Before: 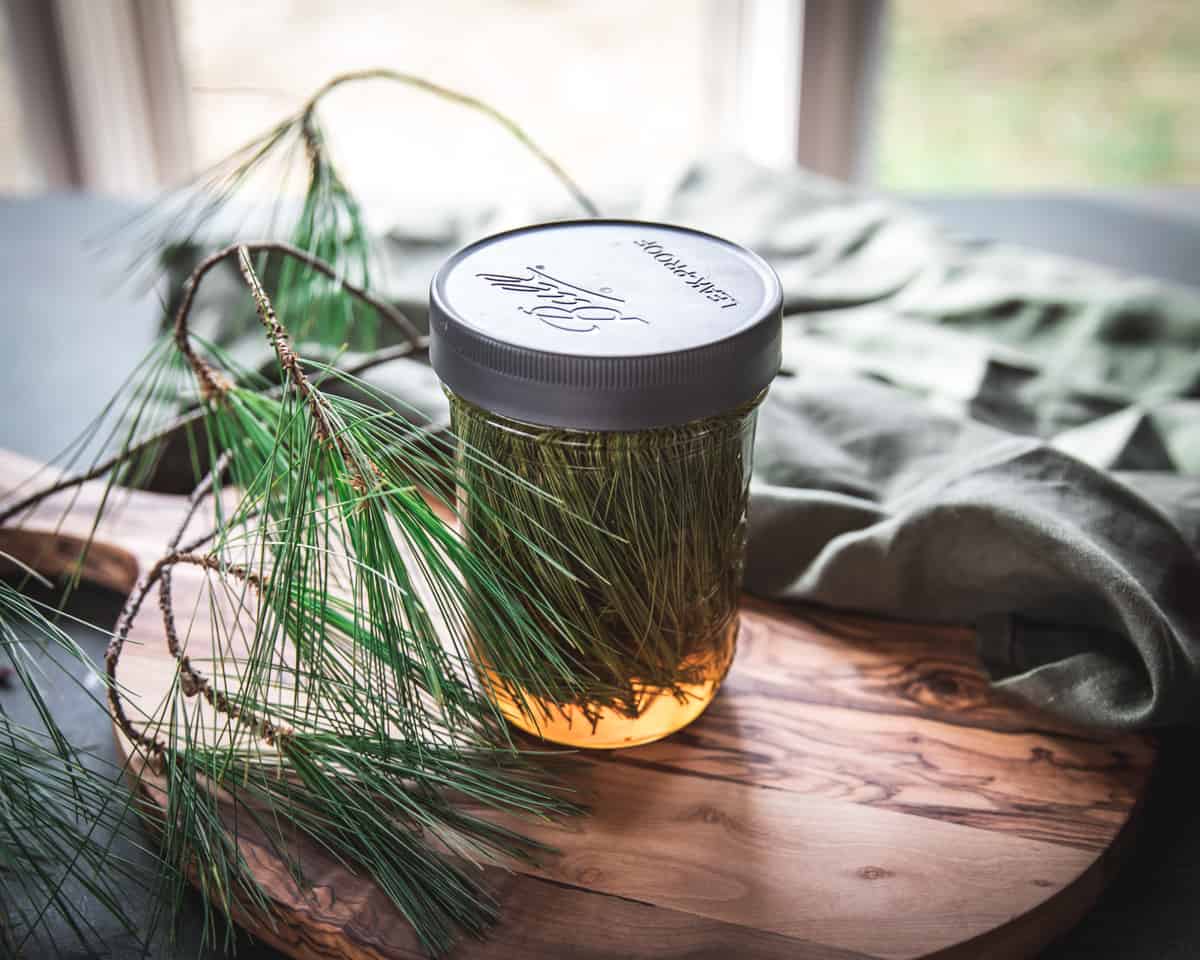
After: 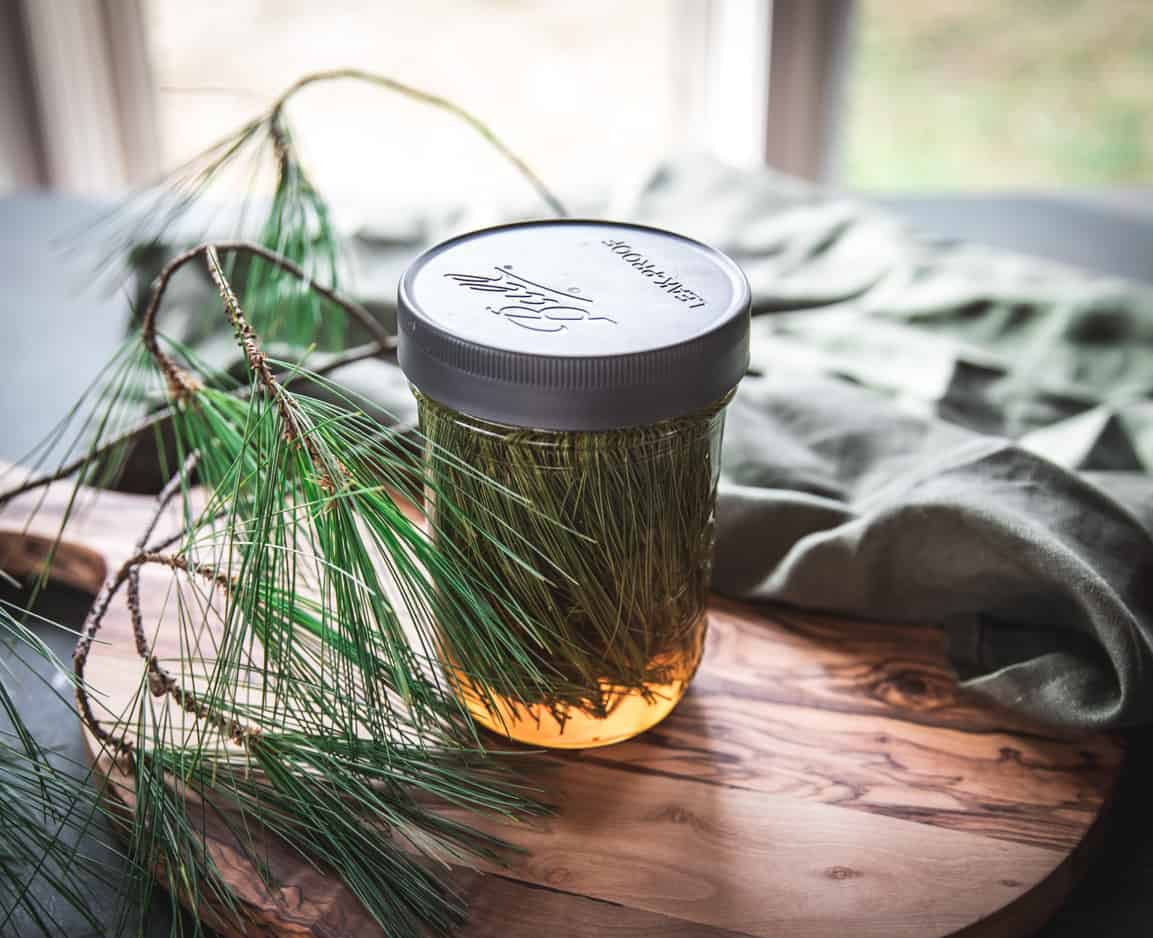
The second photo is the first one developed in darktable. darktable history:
crop and rotate: left 2.681%, right 1.159%, bottom 2.203%
